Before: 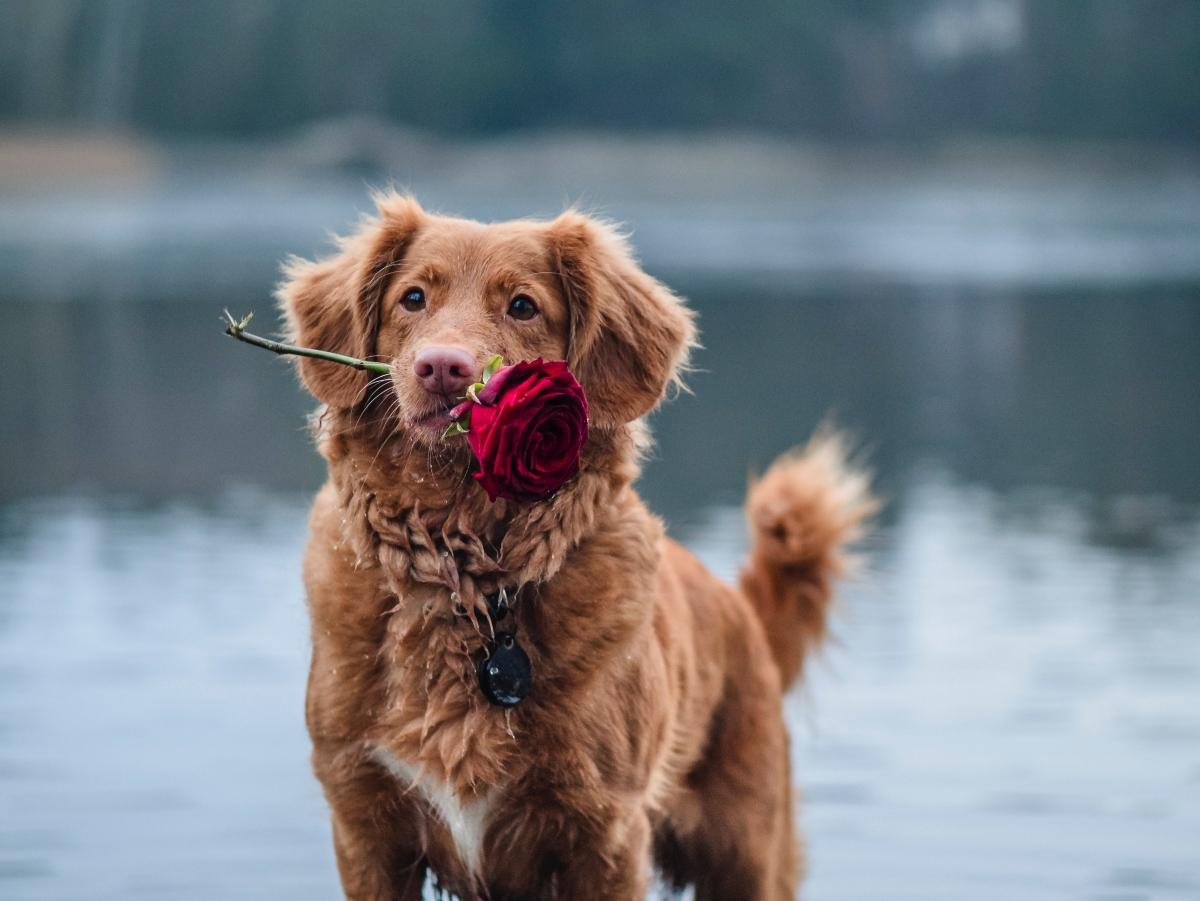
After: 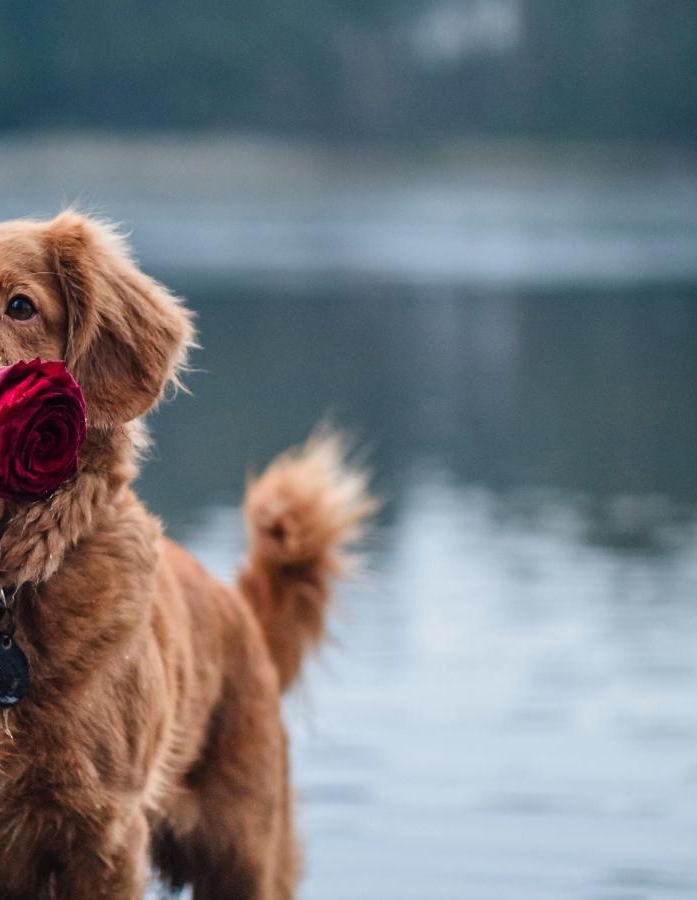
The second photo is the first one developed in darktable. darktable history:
crop: left 41.86%
